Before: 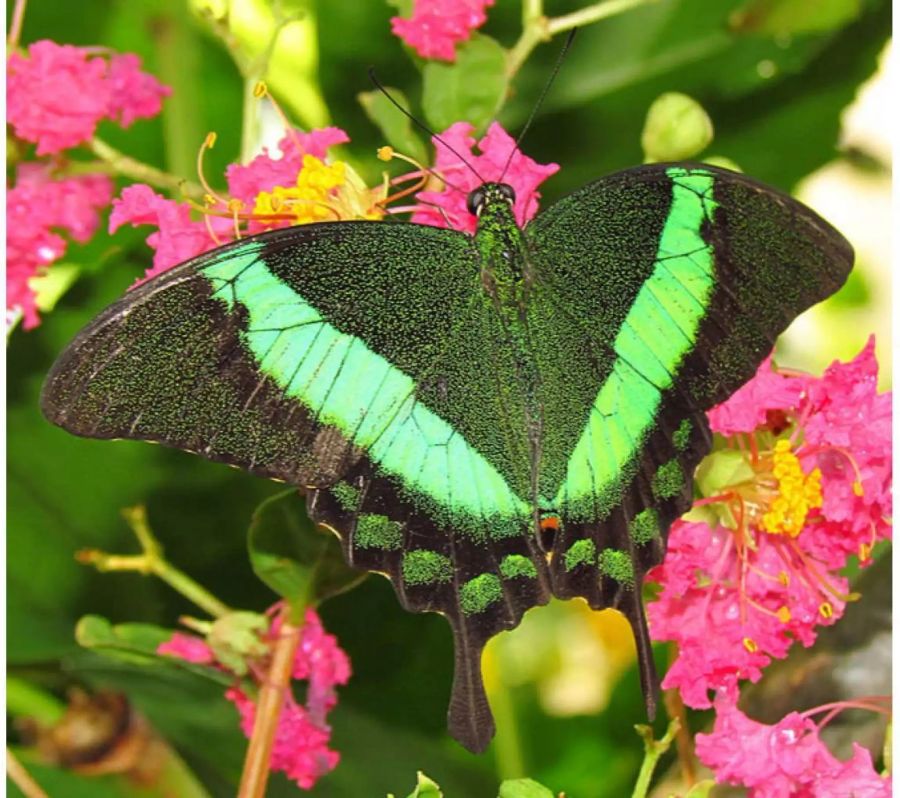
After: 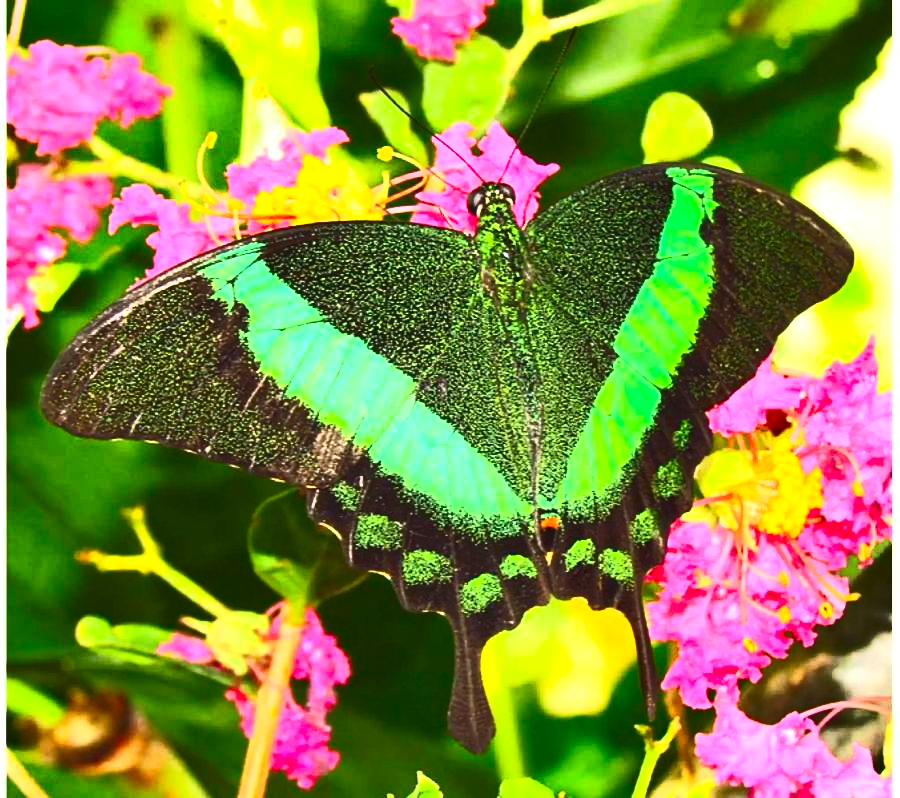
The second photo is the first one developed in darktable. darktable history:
contrast brightness saturation: contrast 0.836, brightness 0.599, saturation 0.571
shadows and highlights: white point adjustment 1.04, highlights color adjustment 0.694%, soften with gaussian
